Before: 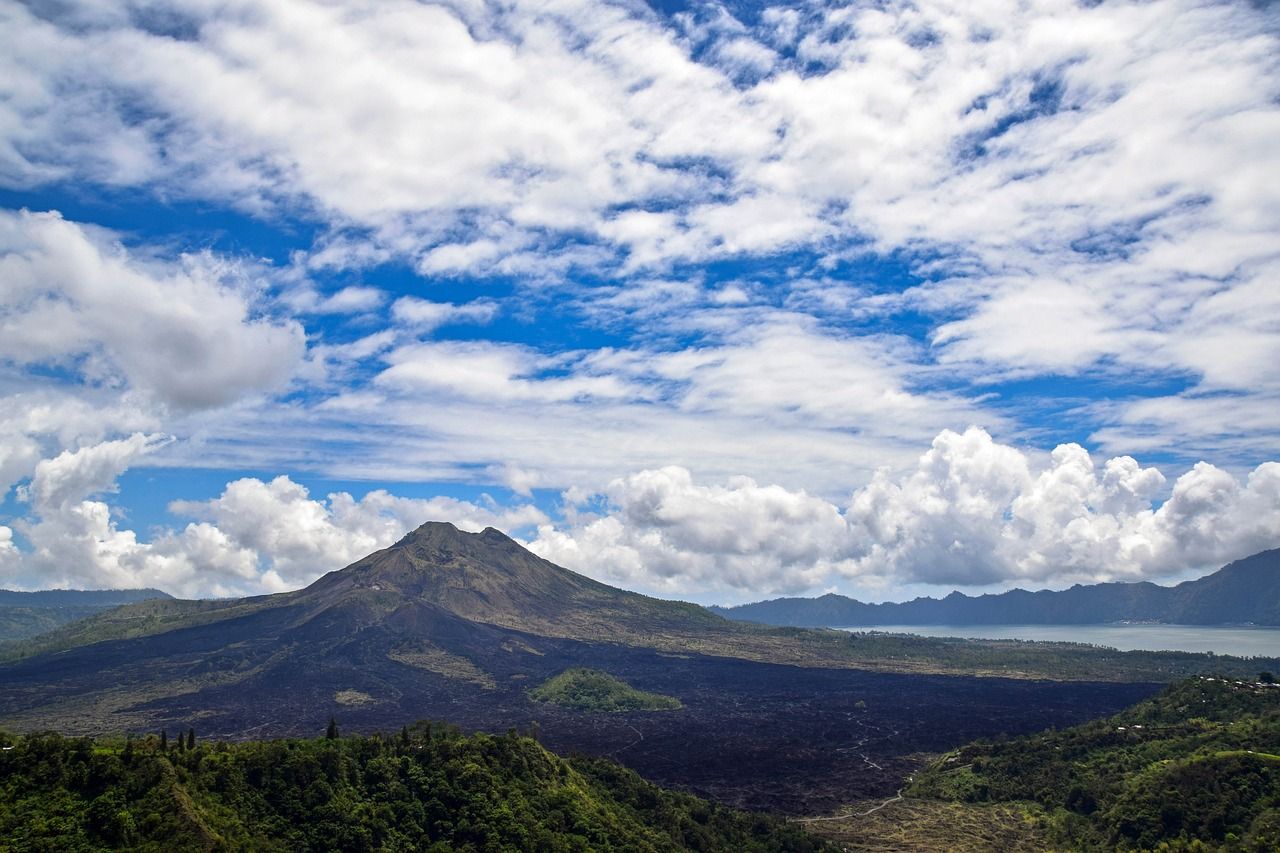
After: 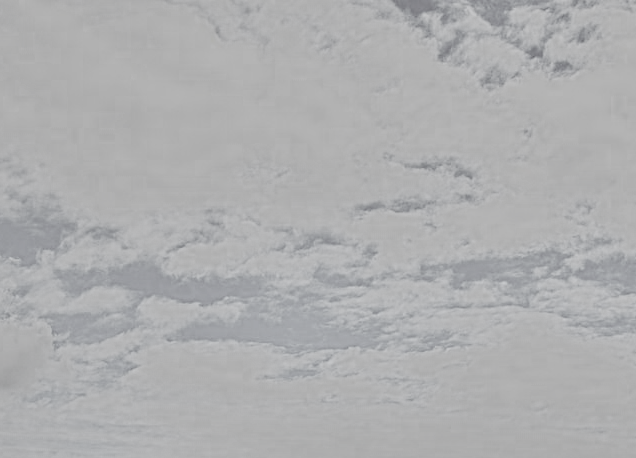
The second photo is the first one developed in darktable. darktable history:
crop: left 19.823%, right 30.42%, bottom 46.215%
base curve: curves: ch0 [(0, 0.024) (0.055, 0.065) (0.121, 0.166) (0.236, 0.319) (0.693, 0.726) (1, 1)], preserve colors none
color balance rgb: perceptual saturation grading › global saturation 20%, perceptual saturation grading › highlights -14.151%, perceptual saturation grading › shadows 49.908%, perceptual brilliance grading › global brilliance -48.124%, global vibrance 32.819%
exposure: black level correction 0.009, exposure 1.423 EV, compensate exposure bias true, compensate highlight preservation false
color zones: curves: ch0 [(0, 0.613) (0.01, 0.613) (0.245, 0.448) (0.498, 0.529) (0.642, 0.665) (0.879, 0.777) (0.99, 0.613)]; ch1 [(0, 0.035) (0.121, 0.189) (0.259, 0.197) (0.415, 0.061) (0.589, 0.022) (0.732, 0.022) (0.857, 0.026) (0.991, 0.053)]
